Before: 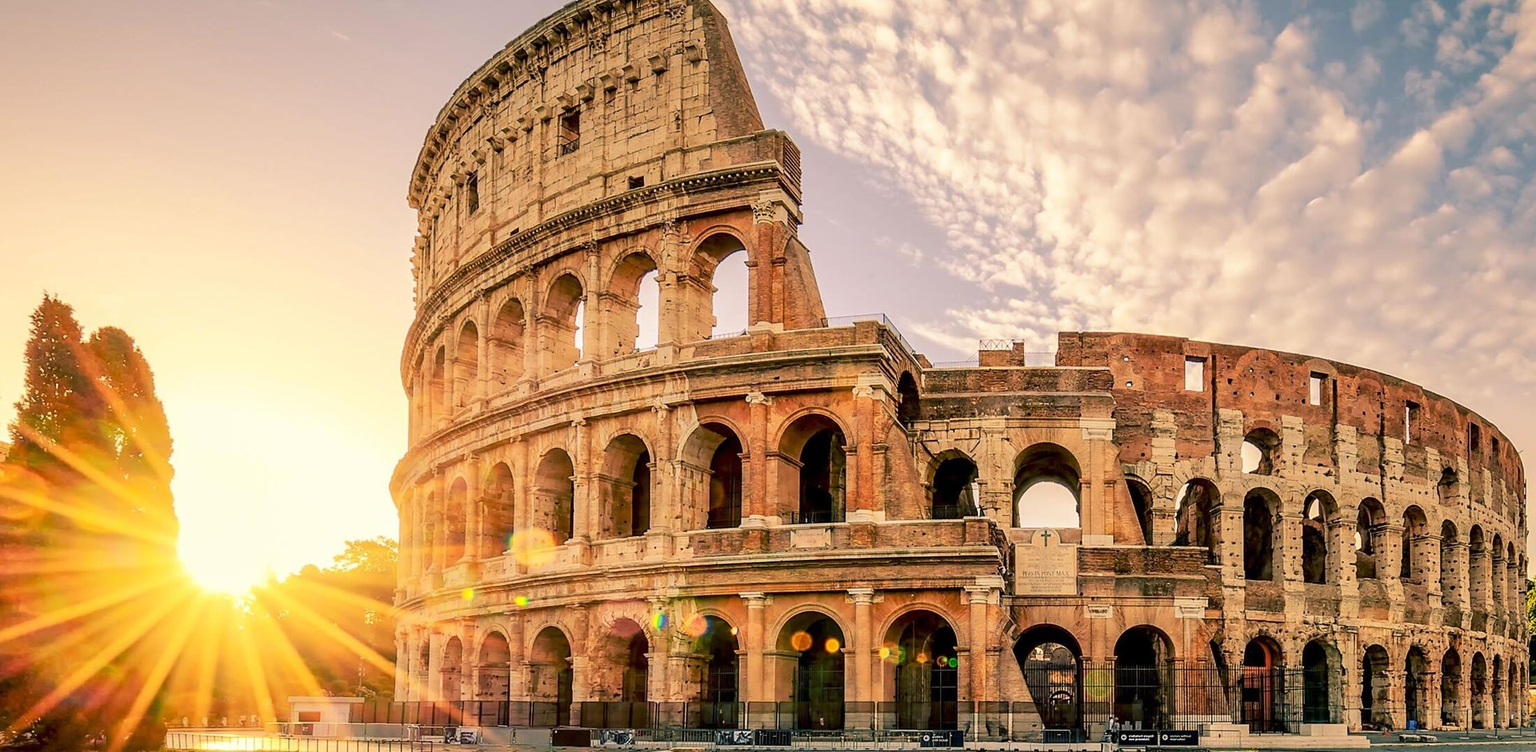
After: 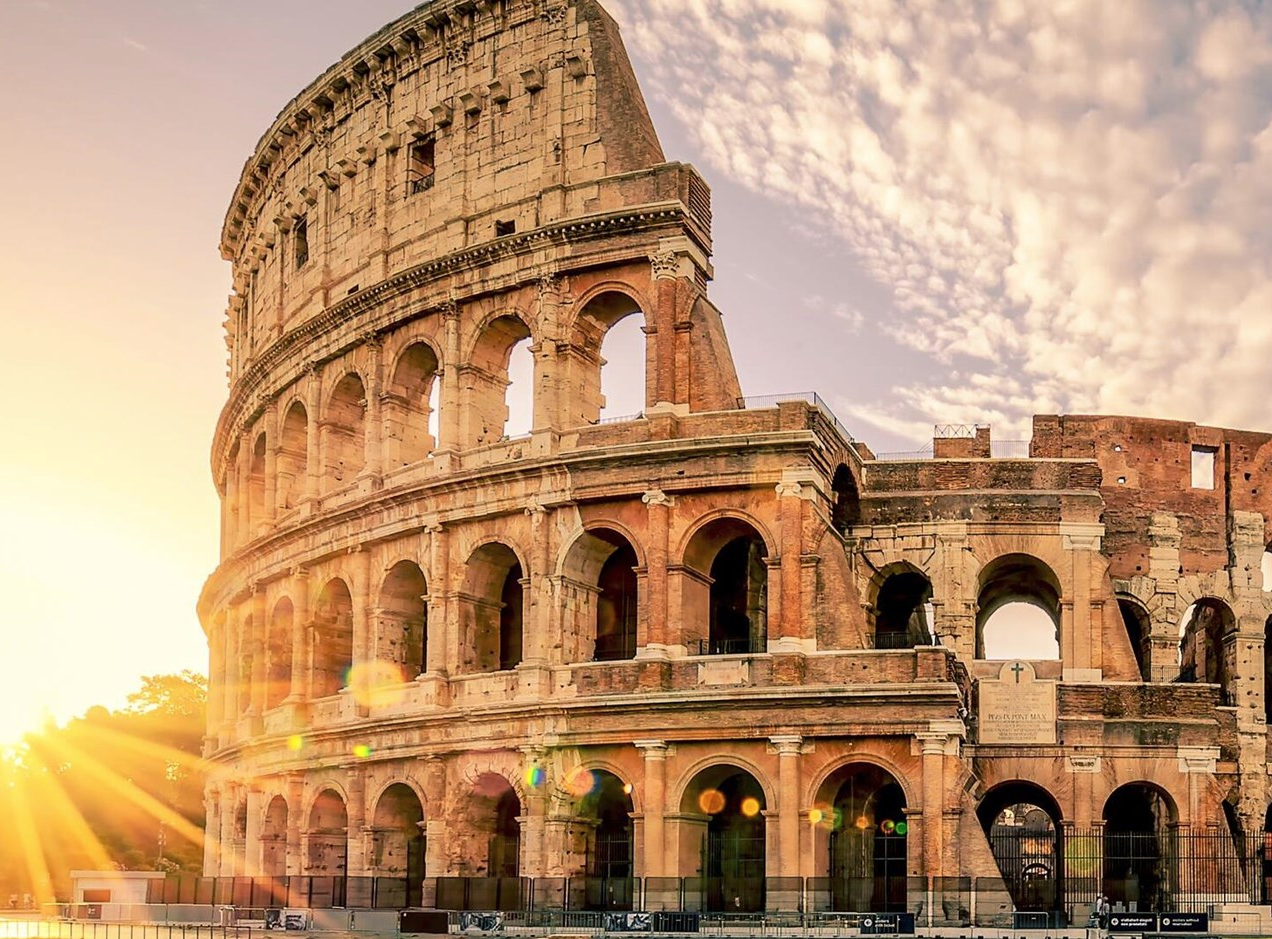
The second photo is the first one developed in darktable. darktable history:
crop and rotate: left 15.122%, right 18.577%
contrast brightness saturation: saturation -0.067
